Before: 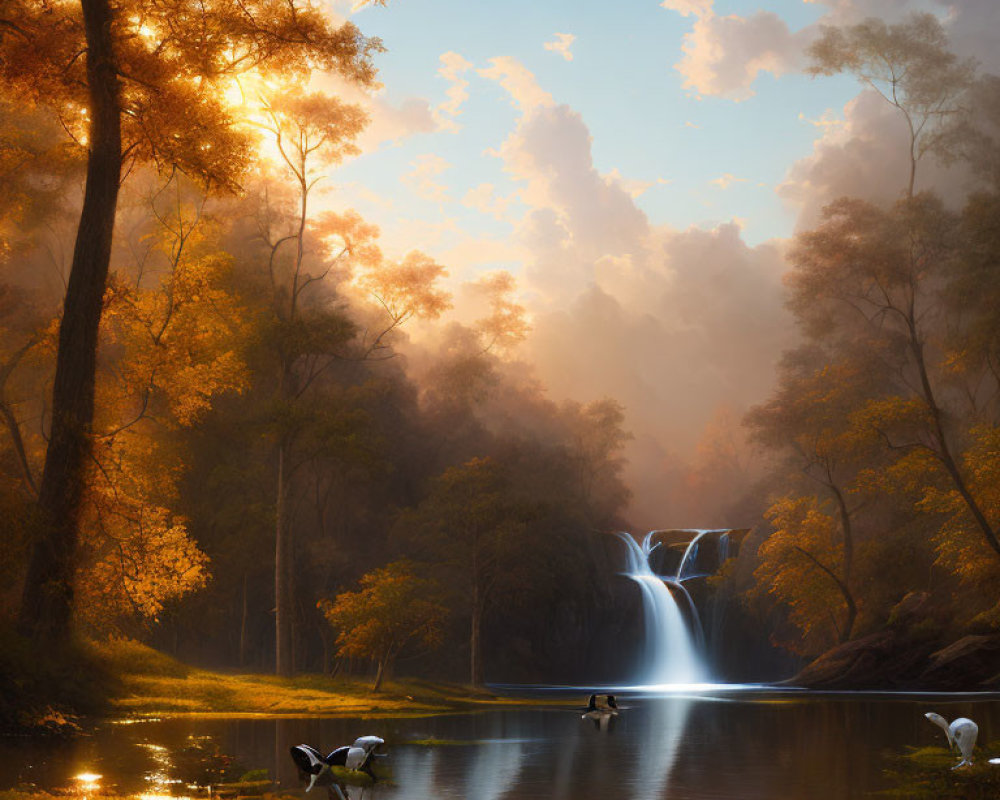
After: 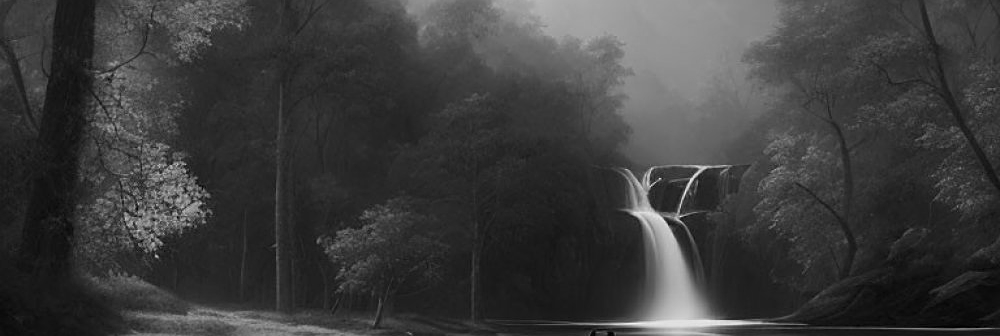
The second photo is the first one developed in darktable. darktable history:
exposure: compensate highlight preservation false
contrast brightness saturation: contrast 0.07
monochrome: a 26.22, b 42.67, size 0.8
crop: top 45.551%, bottom 12.262%
sharpen: on, module defaults
